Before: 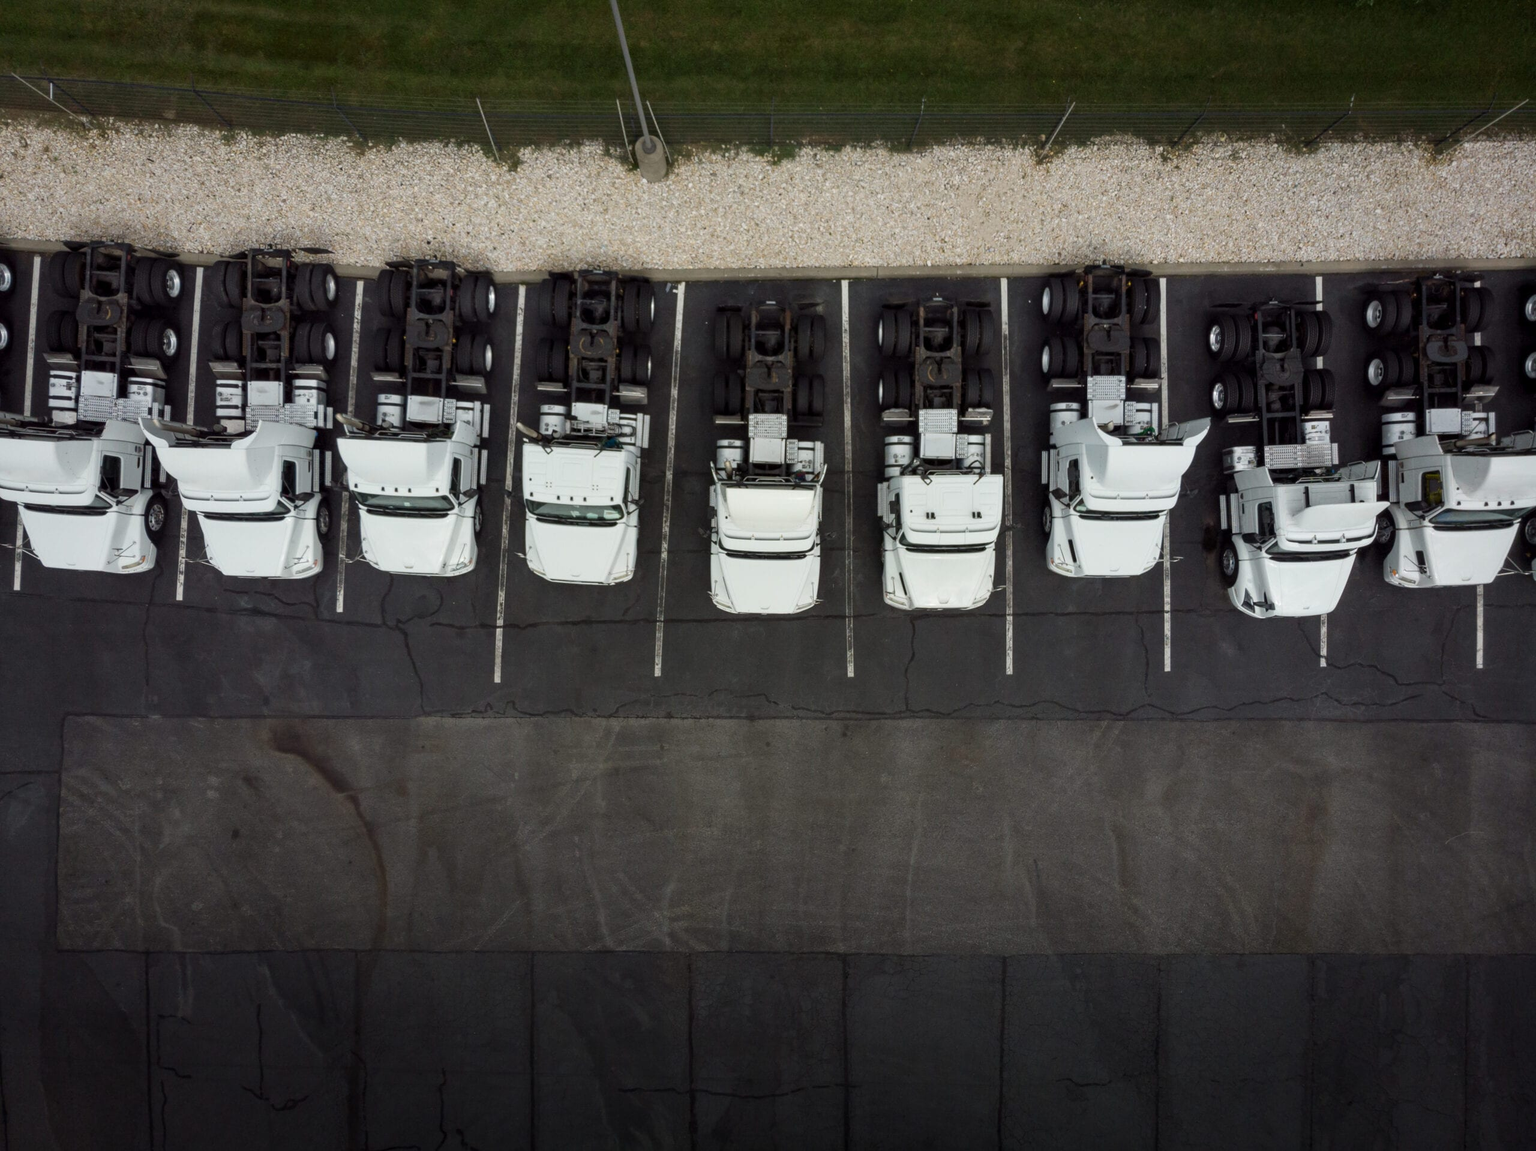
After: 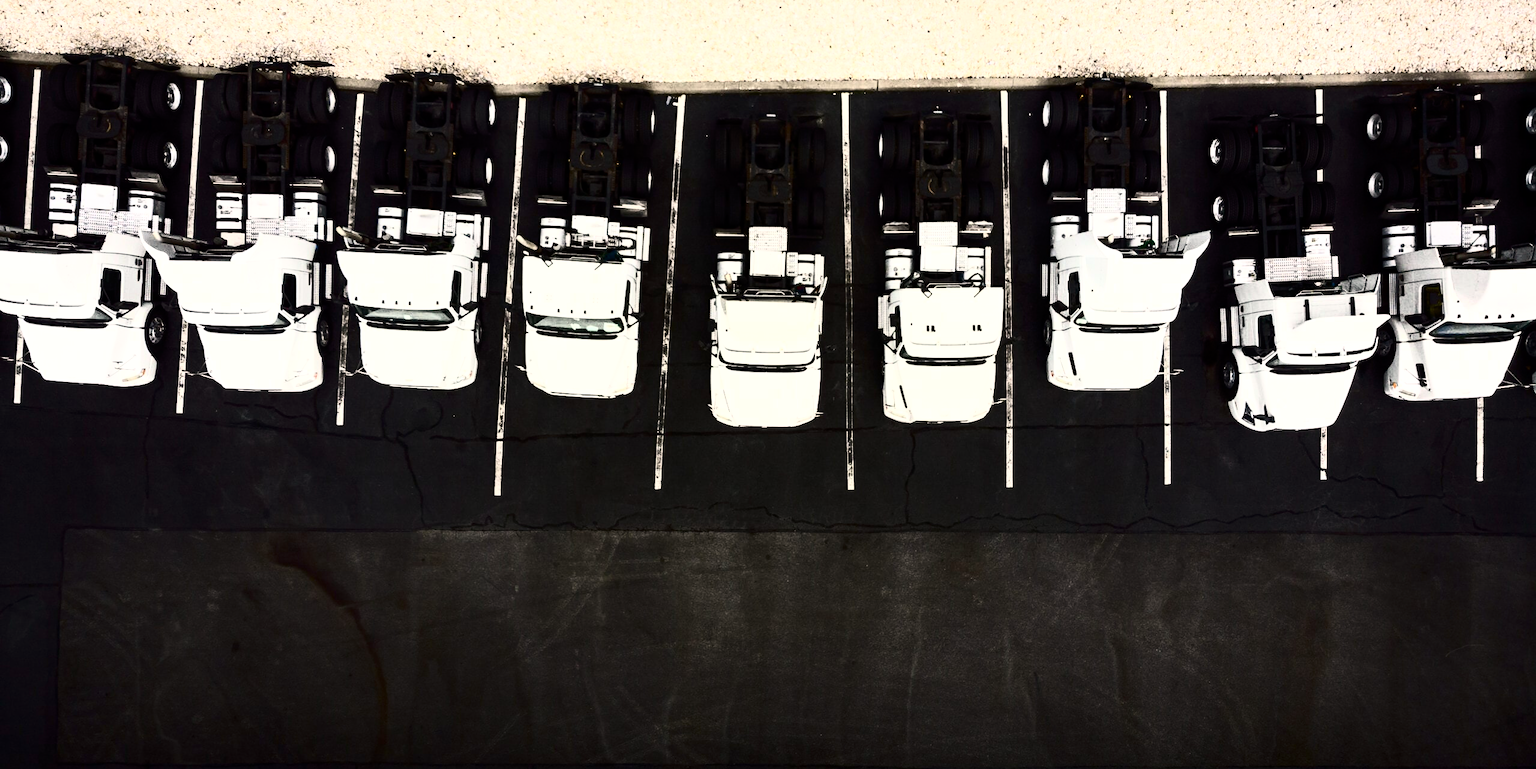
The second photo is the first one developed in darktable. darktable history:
exposure: exposure -0.245 EV, compensate highlight preservation false
color correction: highlights a* 3.77, highlights b* 5.12
tone equalizer: -8 EV -0.759 EV, -7 EV -0.717 EV, -6 EV -0.63 EV, -5 EV -0.392 EV, -3 EV 0.401 EV, -2 EV 0.6 EV, -1 EV 0.691 EV, +0 EV 0.746 EV
crop: top 16.279%, bottom 16.783%
local contrast: highlights 101%, shadows 98%, detail 119%, midtone range 0.2
contrast brightness saturation: contrast 0.934, brightness 0.192
